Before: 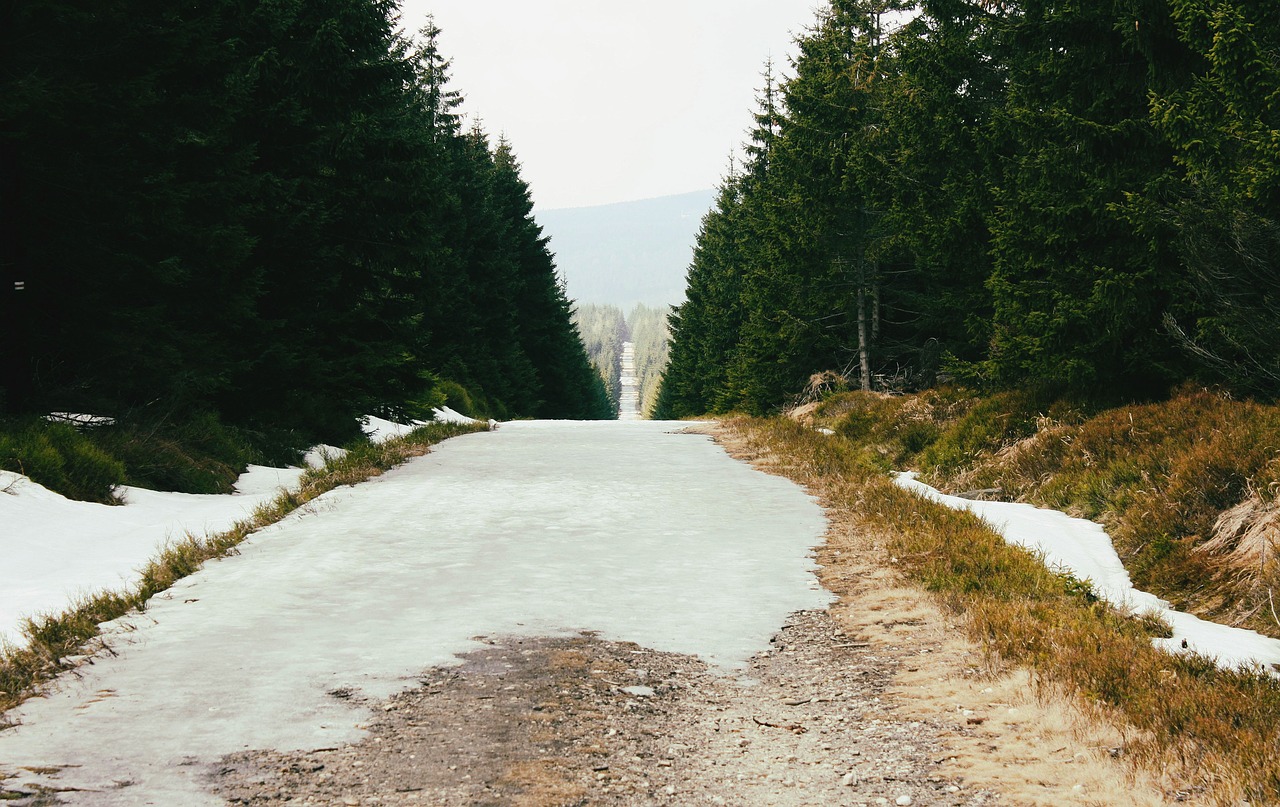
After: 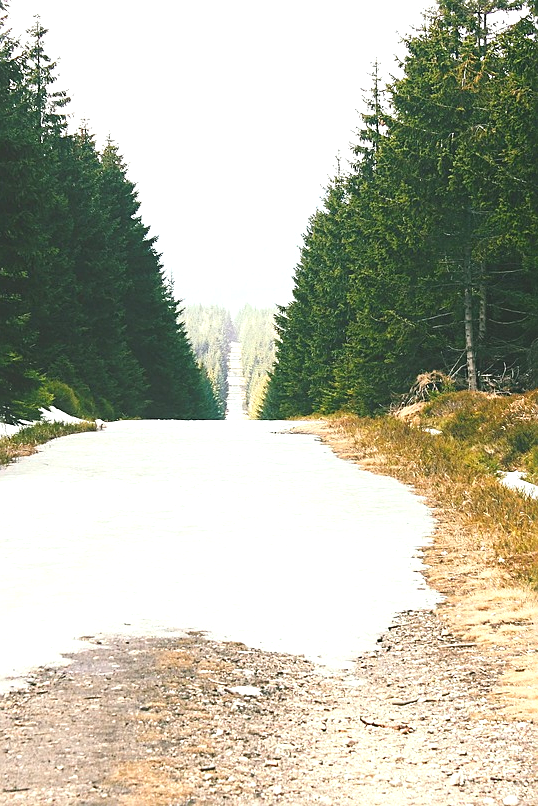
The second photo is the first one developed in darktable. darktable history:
crop: left 30.766%, right 27.134%
local contrast: detail 70%
sharpen: on, module defaults
exposure: exposure 1 EV, compensate exposure bias true, compensate highlight preservation false
